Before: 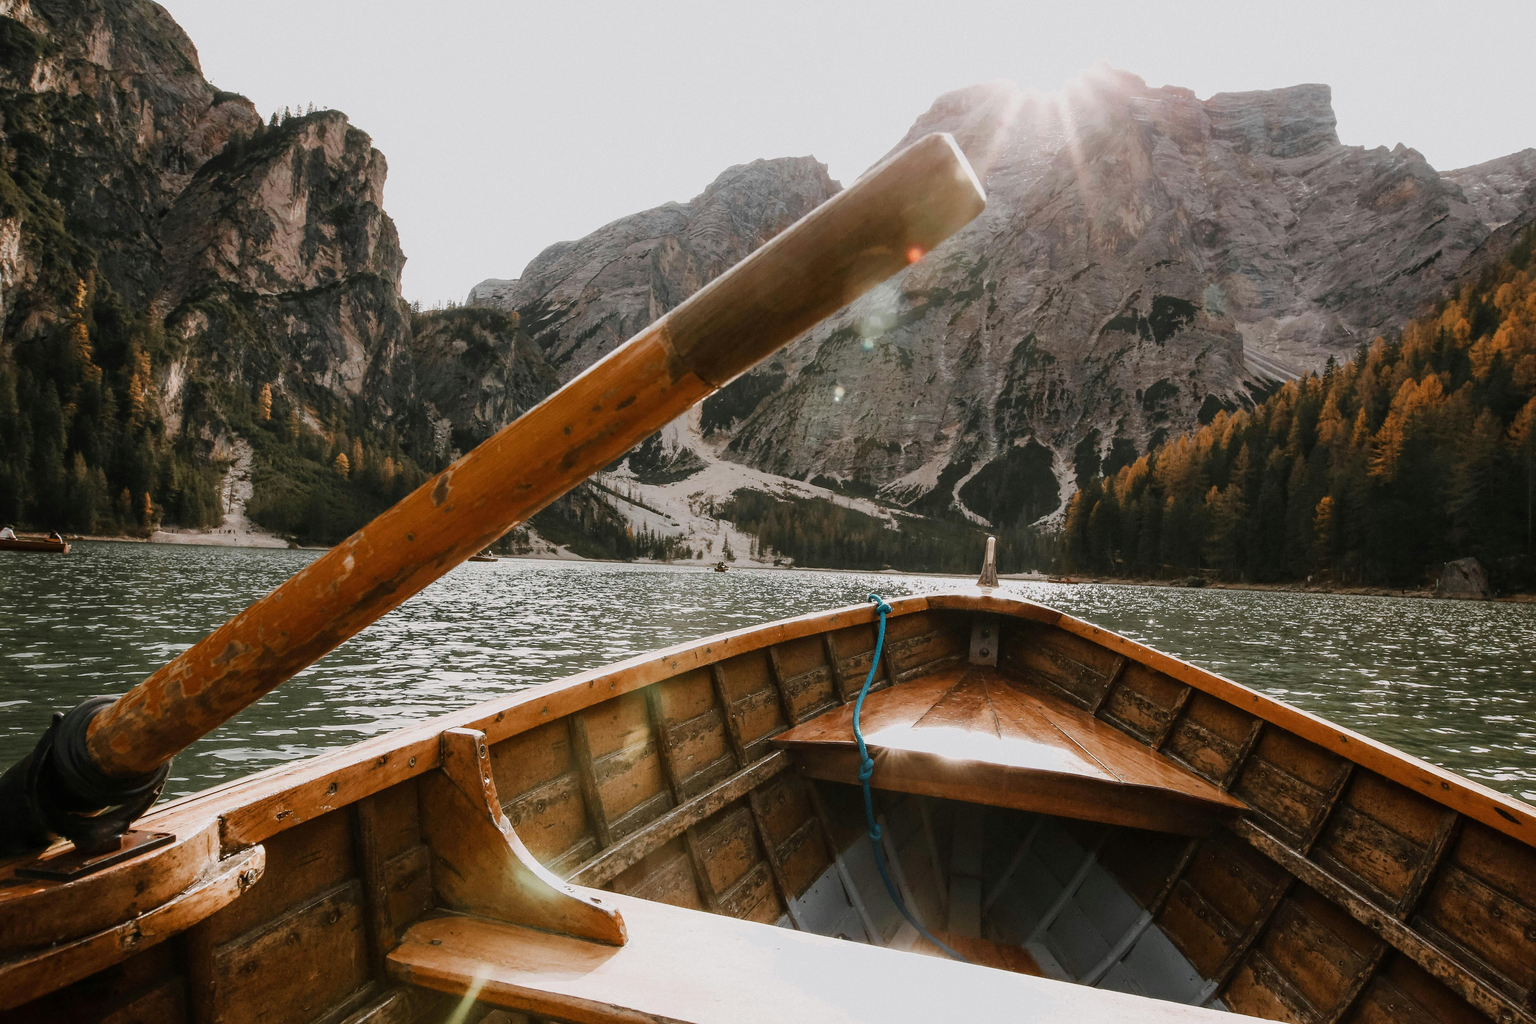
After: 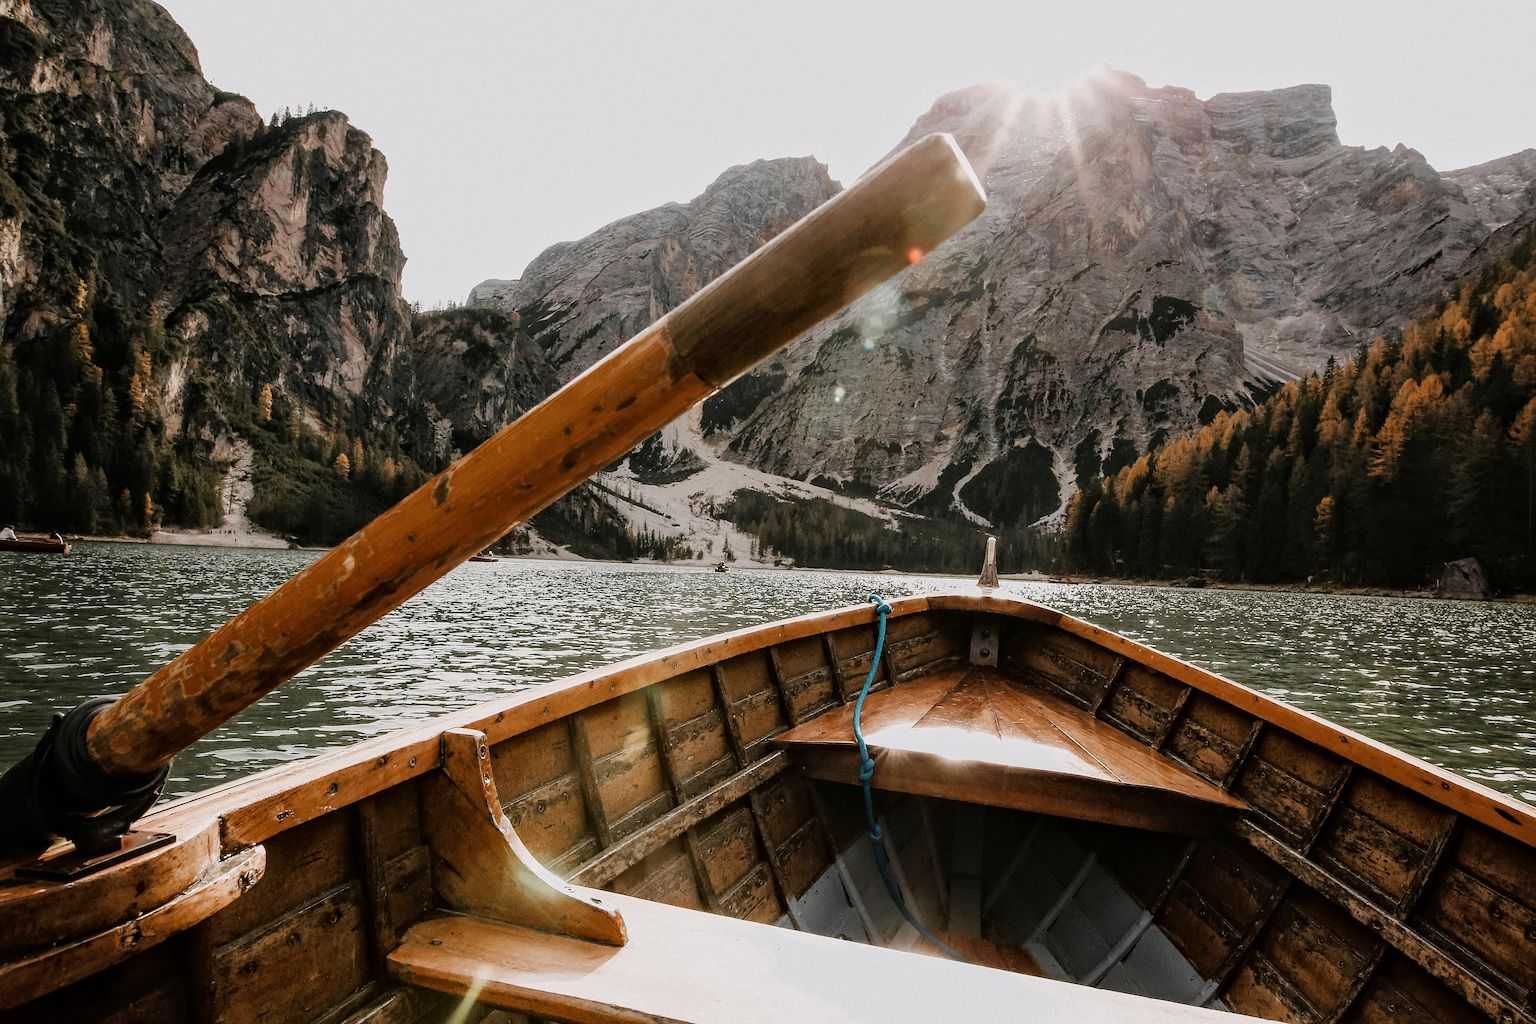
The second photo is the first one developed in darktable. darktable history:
rgb curve: curves: ch0 [(0, 0) (0.136, 0.078) (0.262, 0.245) (0.414, 0.42) (1, 1)], compensate middle gray true, preserve colors basic power
local contrast: mode bilateral grid, contrast 20, coarseness 50, detail 120%, midtone range 0.2
white balance: red 1, blue 1
sharpen: on, module defaults
